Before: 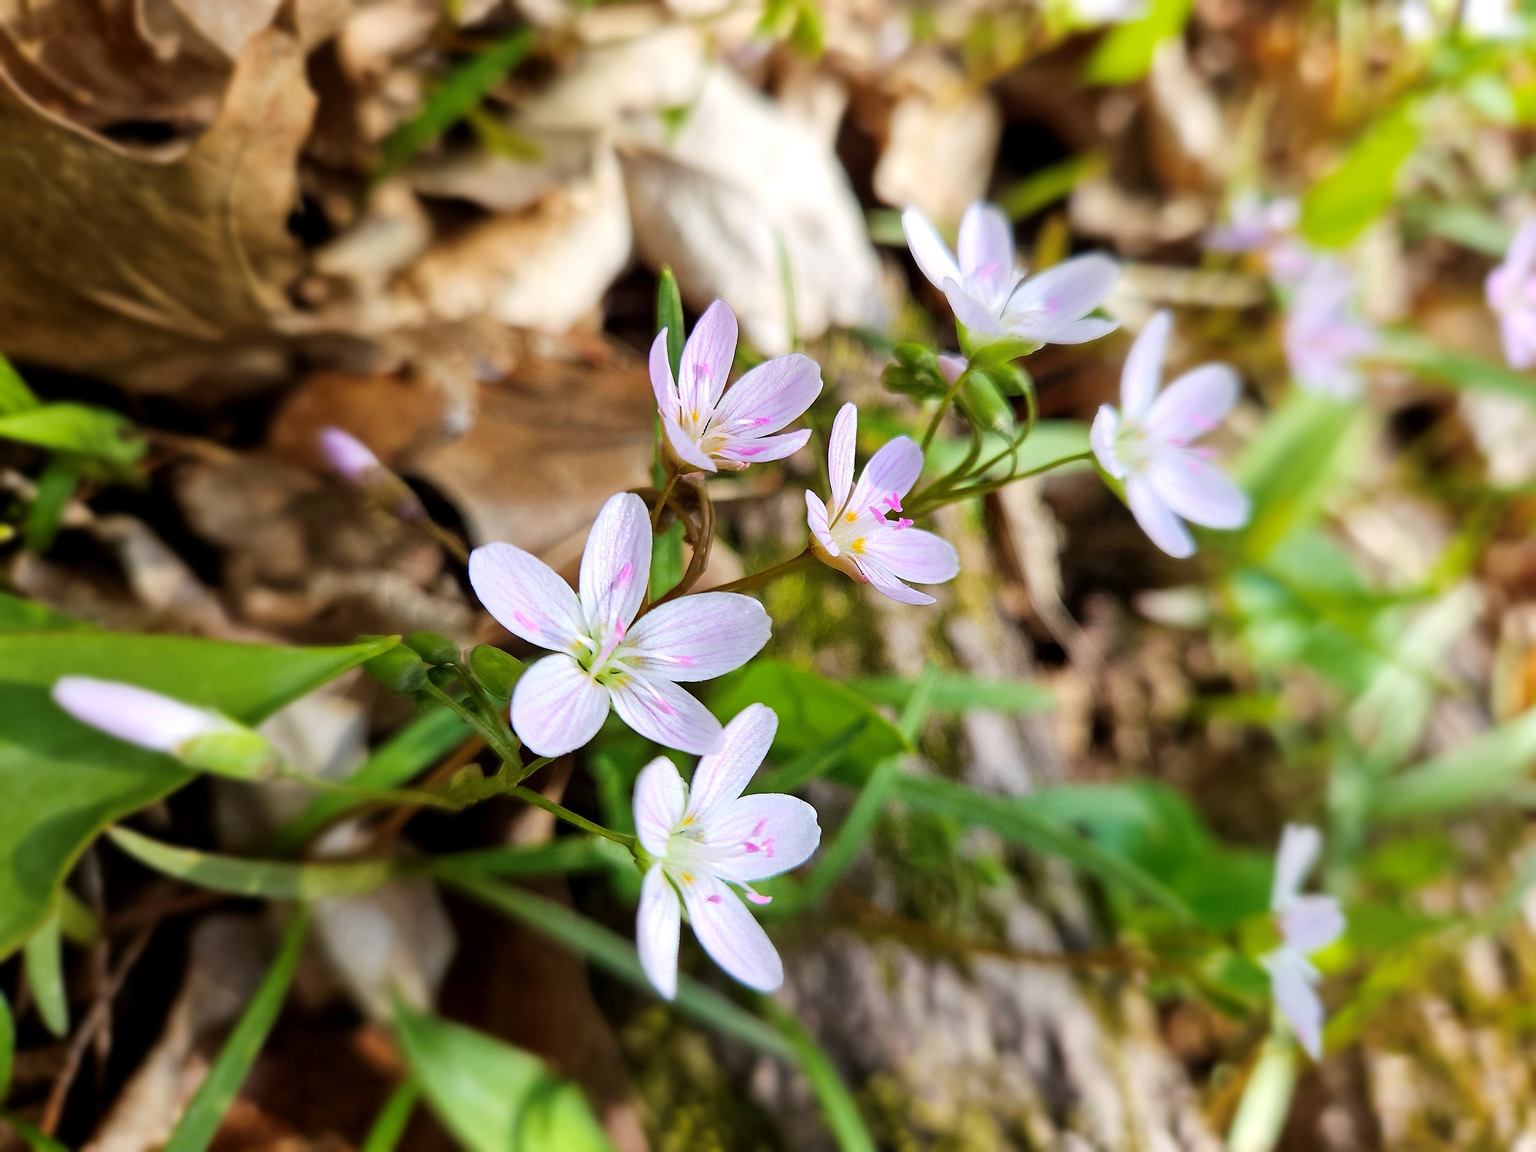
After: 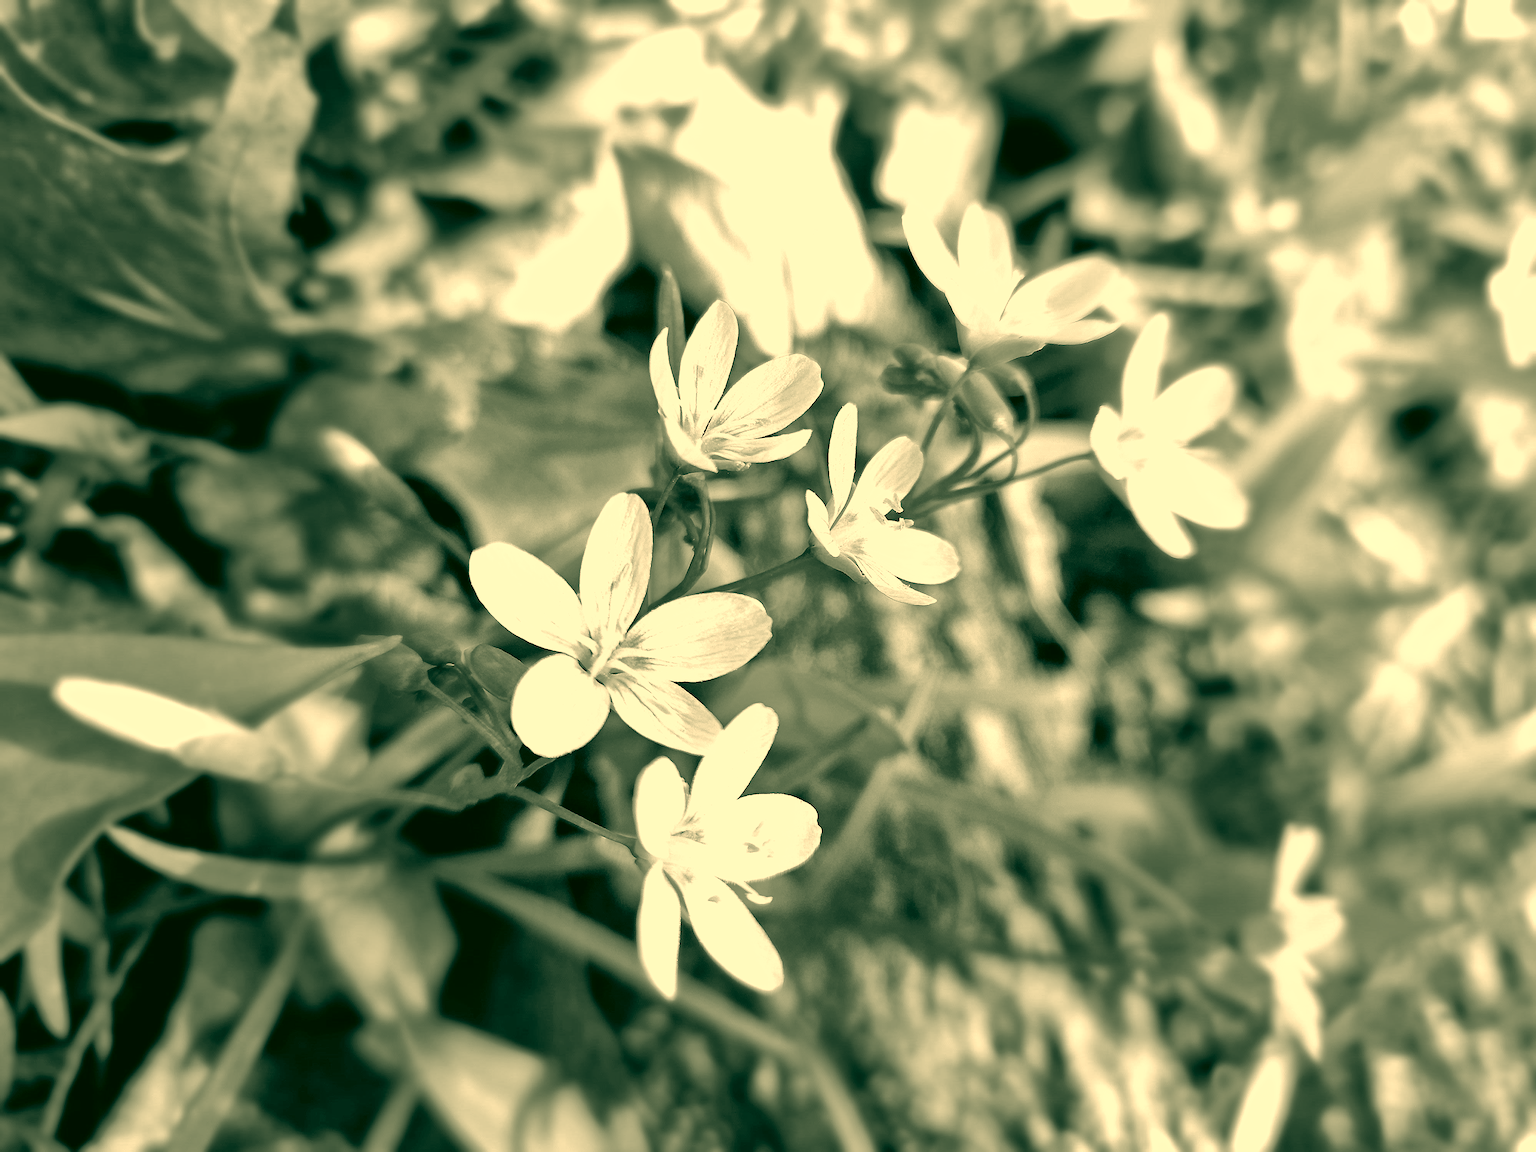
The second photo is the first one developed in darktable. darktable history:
color calibration: output gray [0.267, 0.423, 0.261, 0], illuminant same as pipeline (D50), adaptation none (bypass)
color correction: highlights a* 5.62, highlights b* 33.57, shadows a* -25.86, shadows b* 4.02
shadows and highlights: on, module defaults
exposure: black level correction 0, exposure 0.7 EV, compensate exposure bias true, compensate highlight preservation false
